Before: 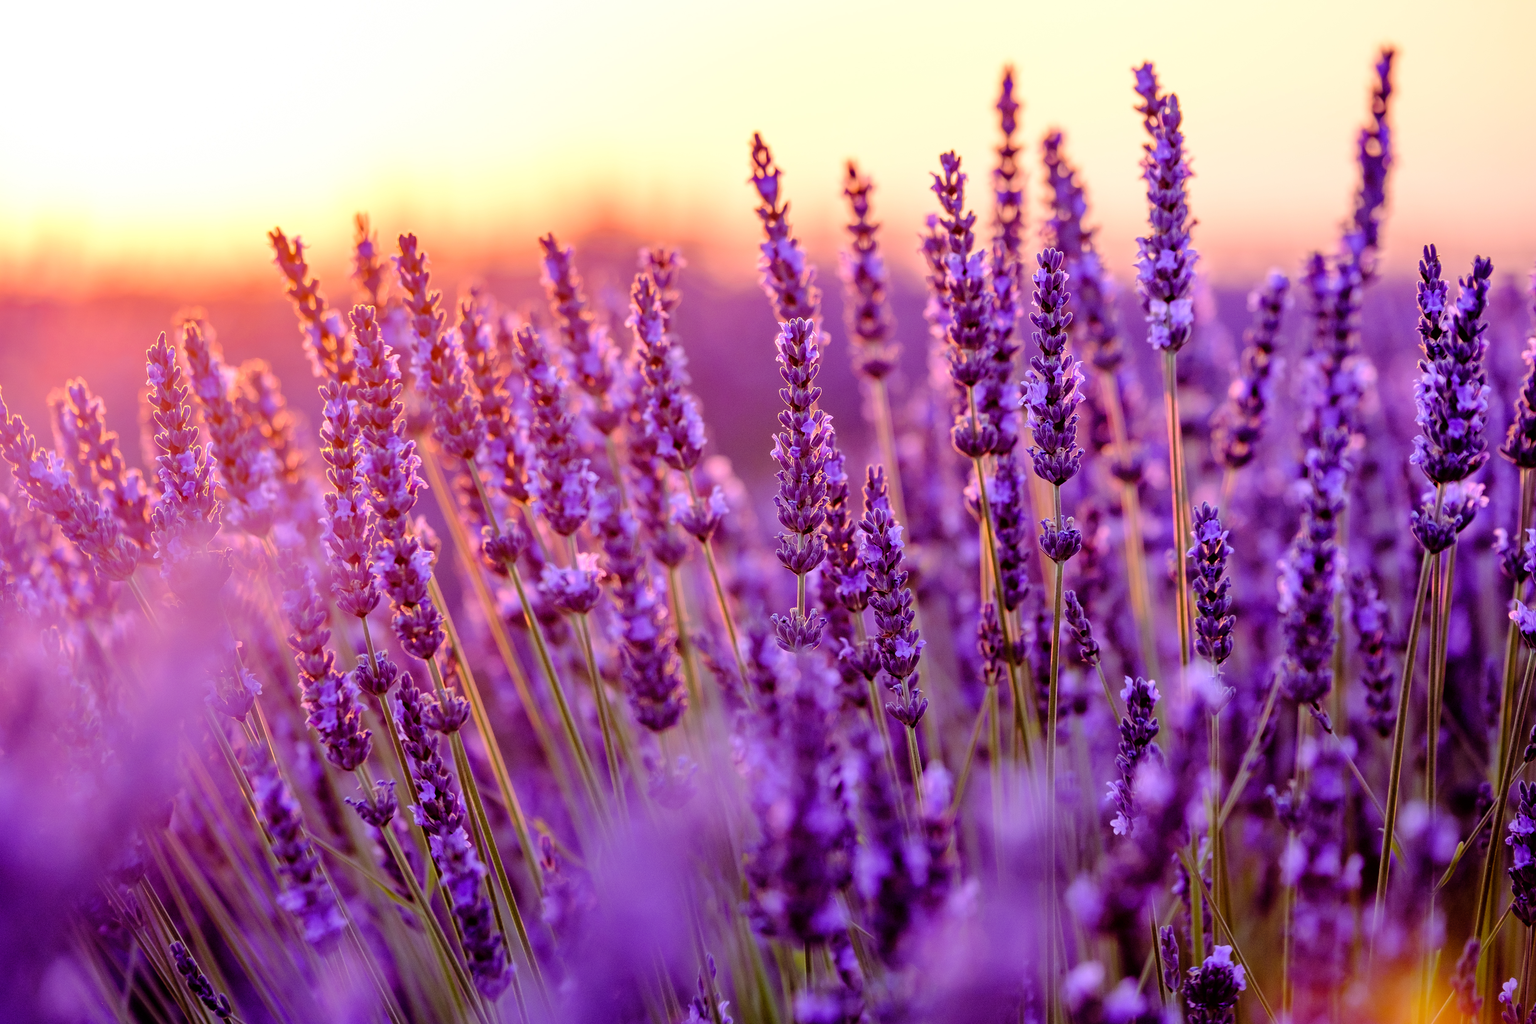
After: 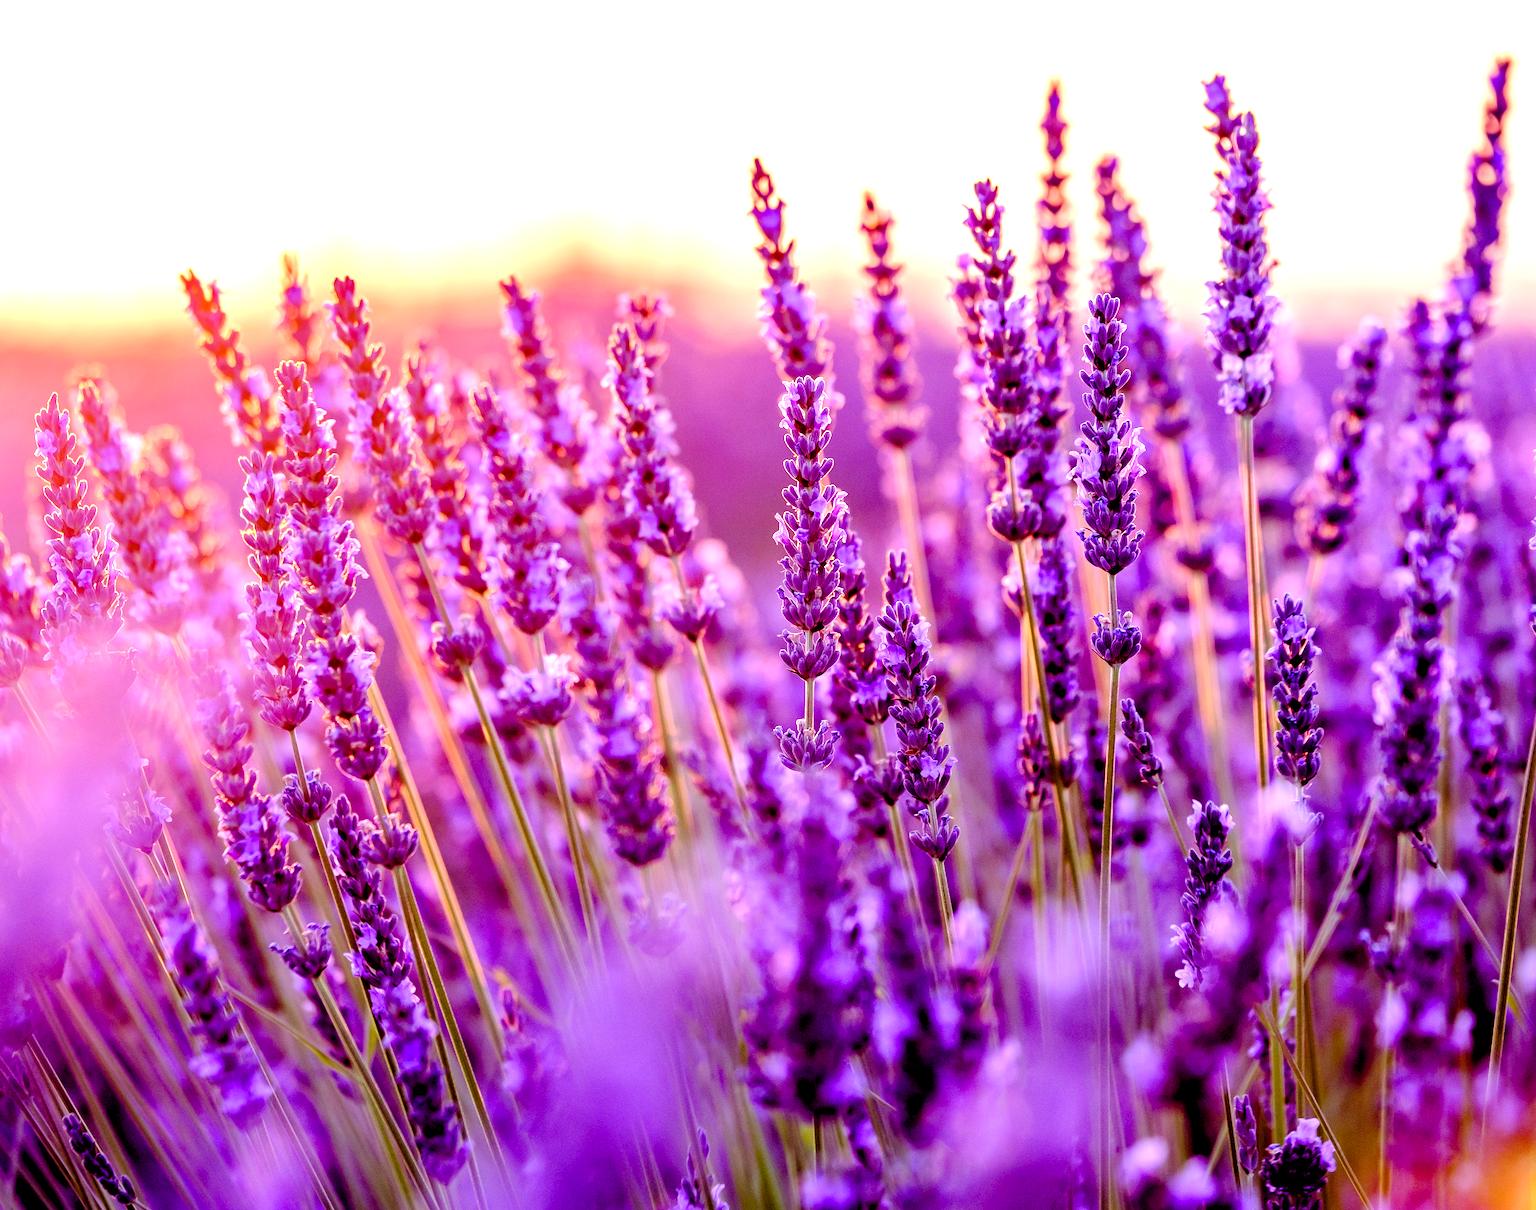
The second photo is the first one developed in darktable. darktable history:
exposure: black level correction 0.001, exposure 0.5 EV, compensate highlight preservation false
levels: mode automatic, levels [0, 0.478, 1]
crop: left 7.626%, right 7.82%
color balance rgb: global offset › luminance -0.403%, perceptual saturation grading › global saturation 0.486%, perceptual saturation grading › highlights -15.243%, perceptual saturation grading › shadows 24.328%, perceptual brilliance grading › global brilliance 11.522%
